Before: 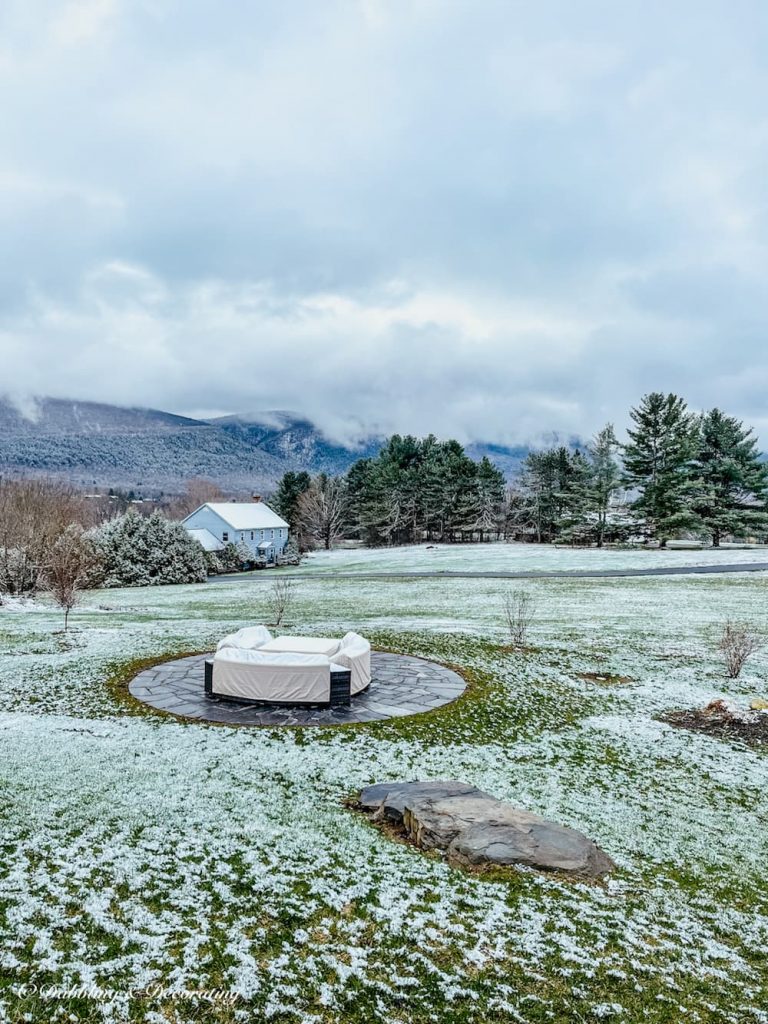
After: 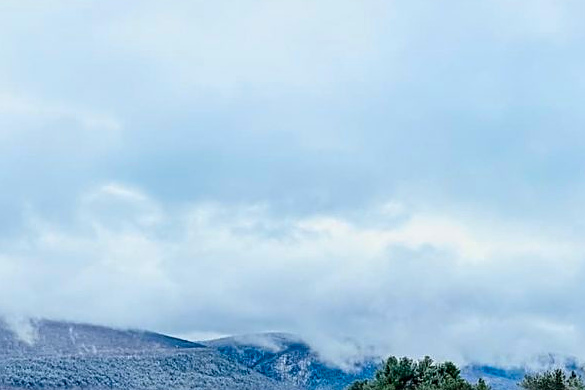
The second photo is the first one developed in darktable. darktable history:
sharpen: on, module defaults
color correction: saturation 1.34
crop: left 0.579%, top 7.627%, right 23.167%, bottom 54.275%
